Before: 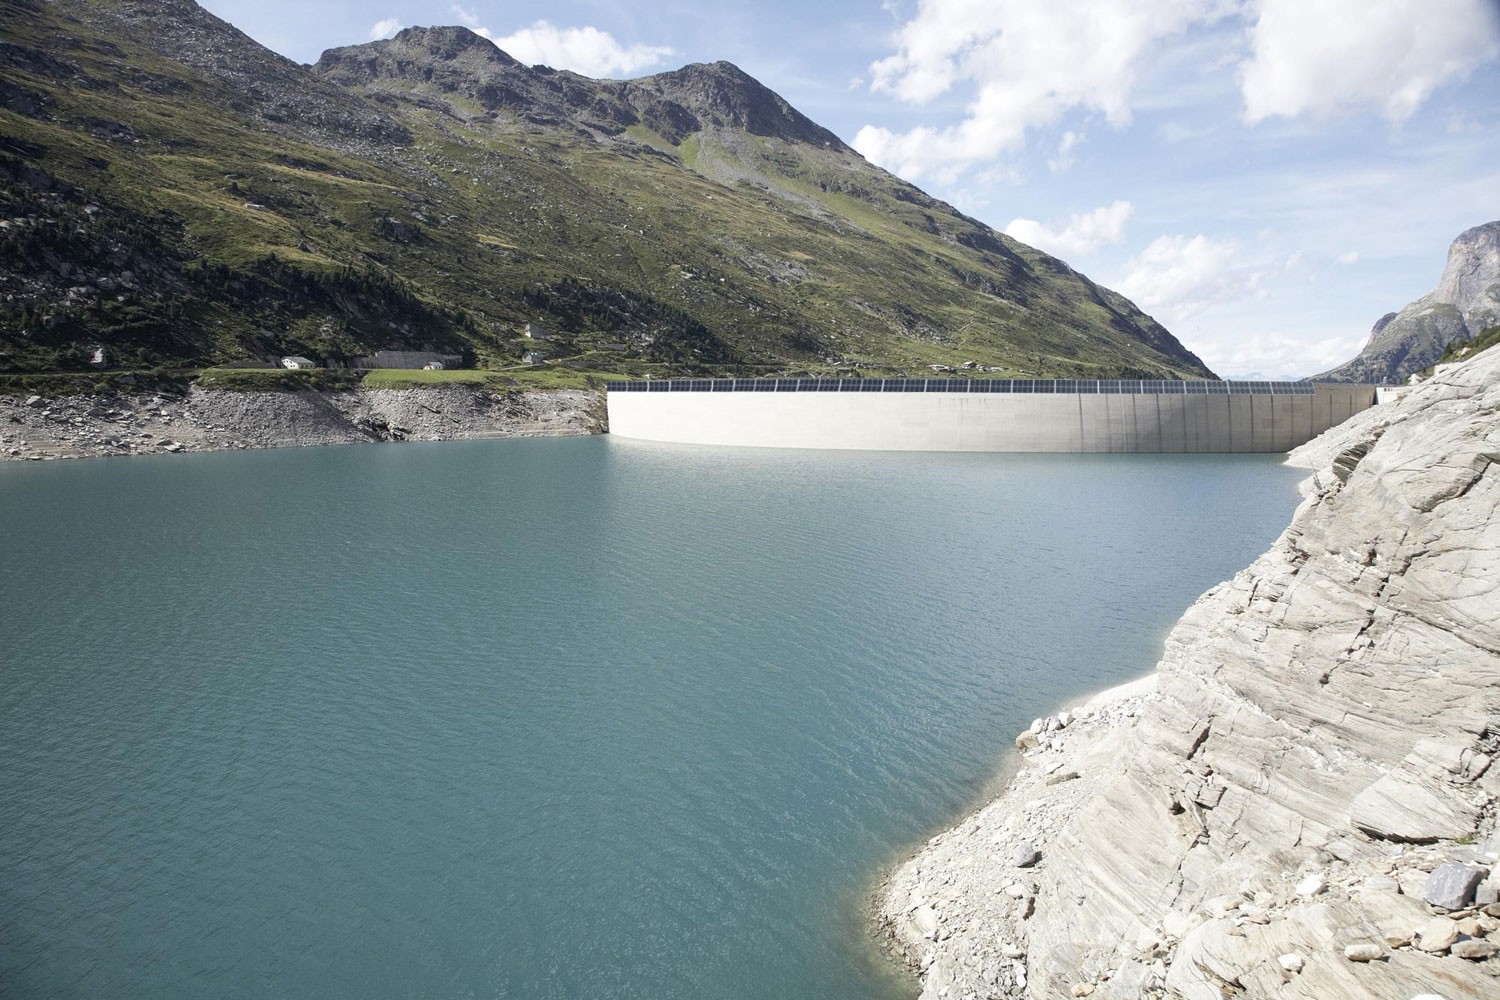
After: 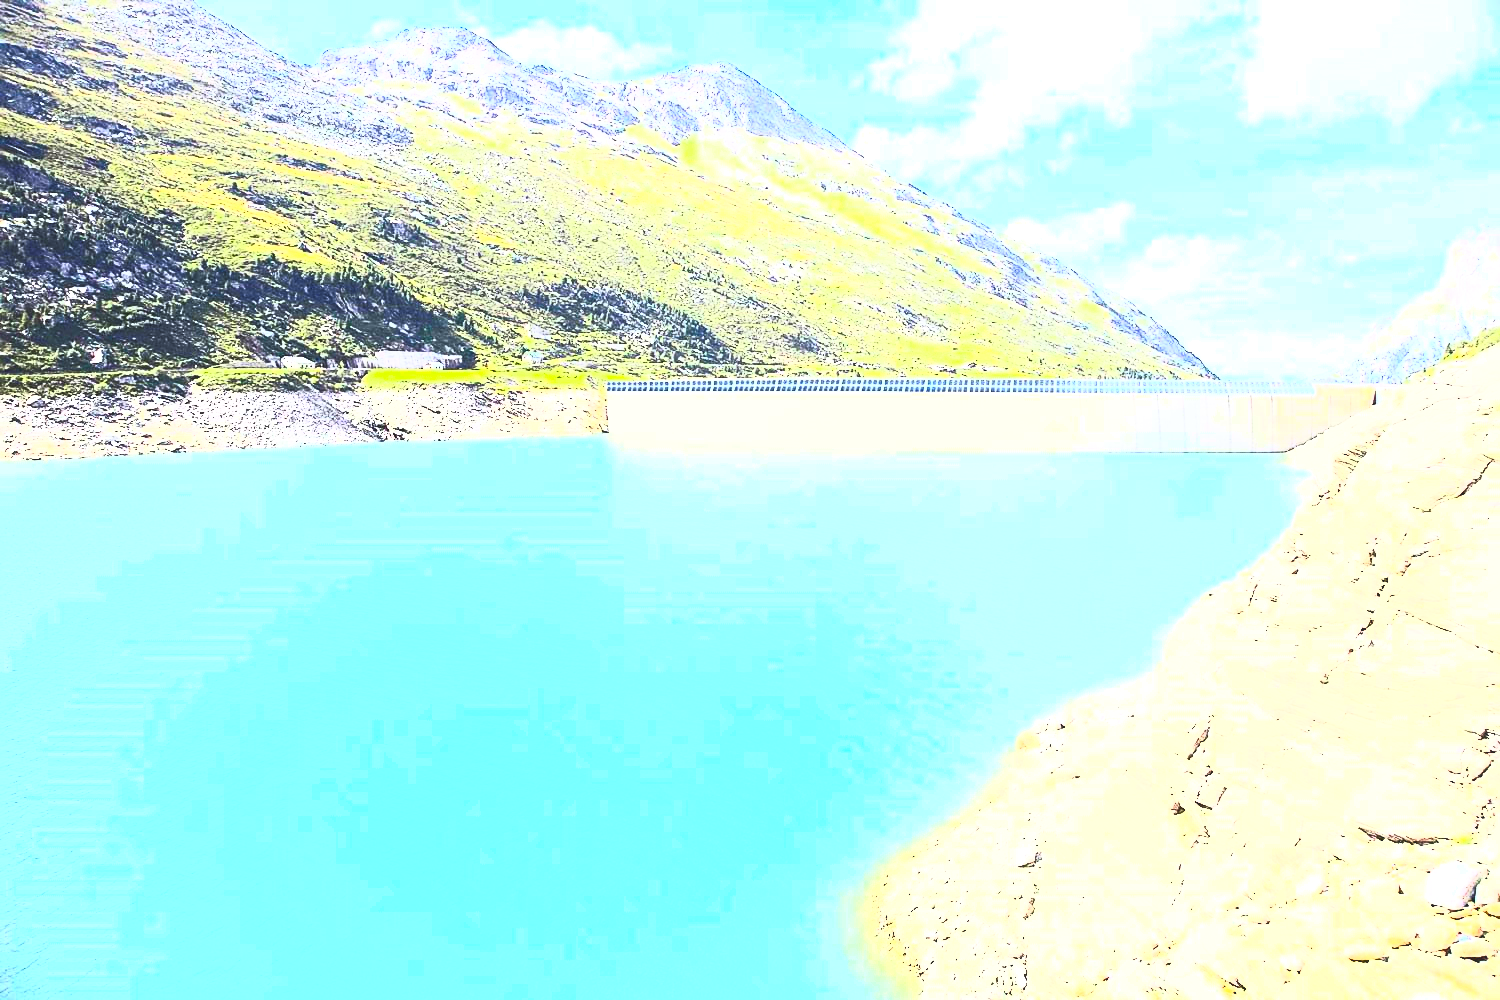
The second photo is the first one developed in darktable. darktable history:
exposure: exposure 2.003 EV, compensate exposure bias true, compensate highlight preservation false
sharpen: amount 0.588
color balance rgb: global offset › luminance 0.773%, perceptual saturation grading › global saturation 9.802%, global vibrance 6.153%
contrast brightness saturation: contrast 0.992, brightness 0.981, saturation 0.982
